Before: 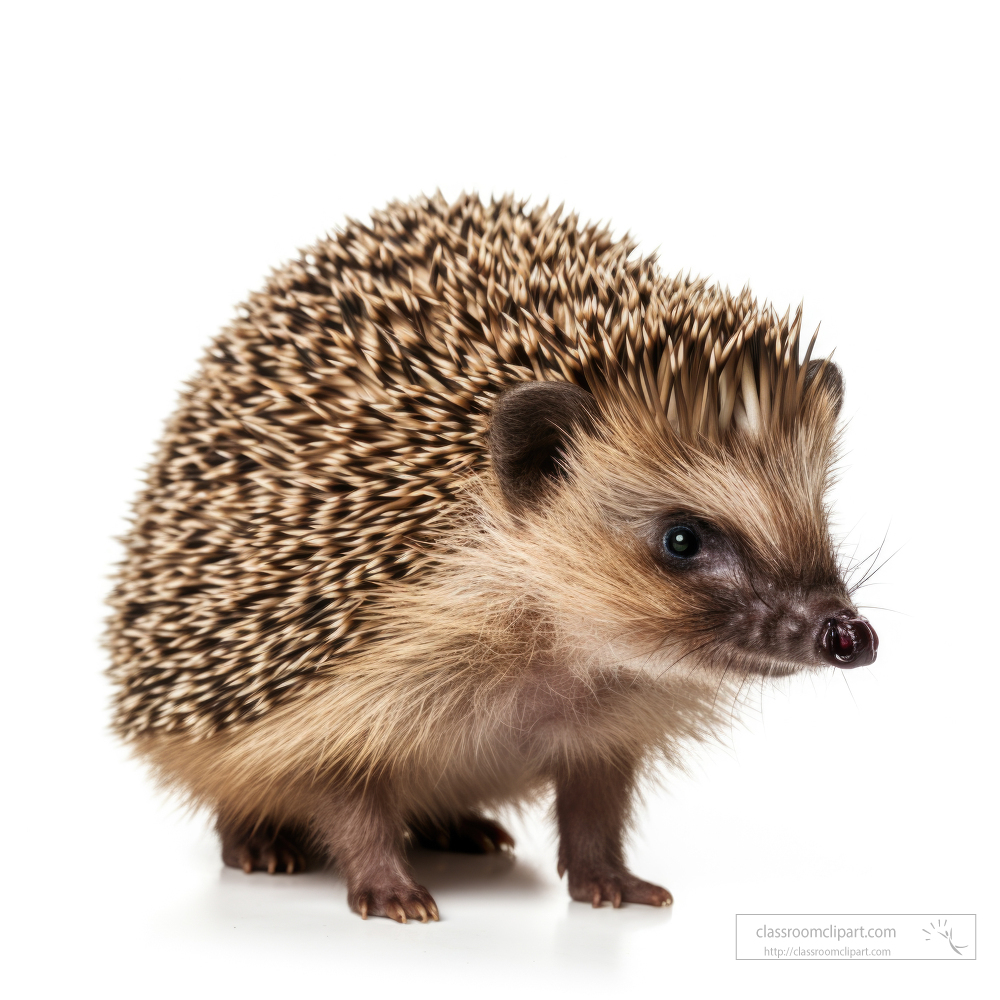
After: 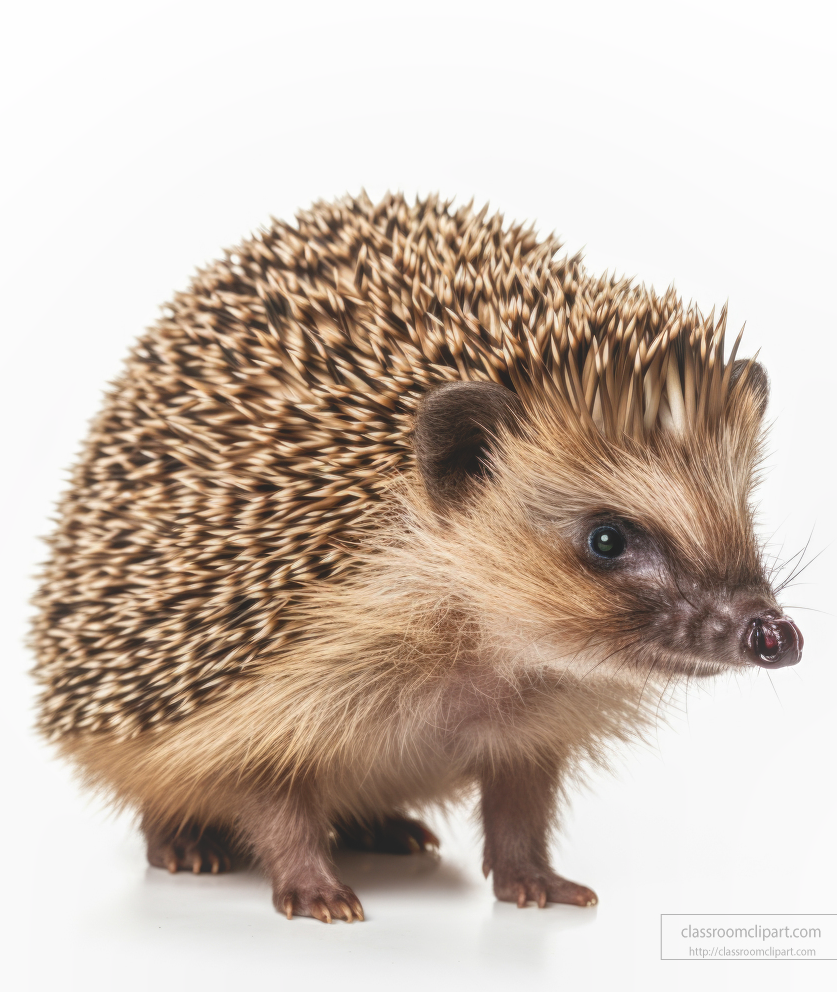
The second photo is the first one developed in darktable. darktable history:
local contrast: highlights 48%, shadows 0%, detail 100%
crop: left 7.598%, right 7.873%
